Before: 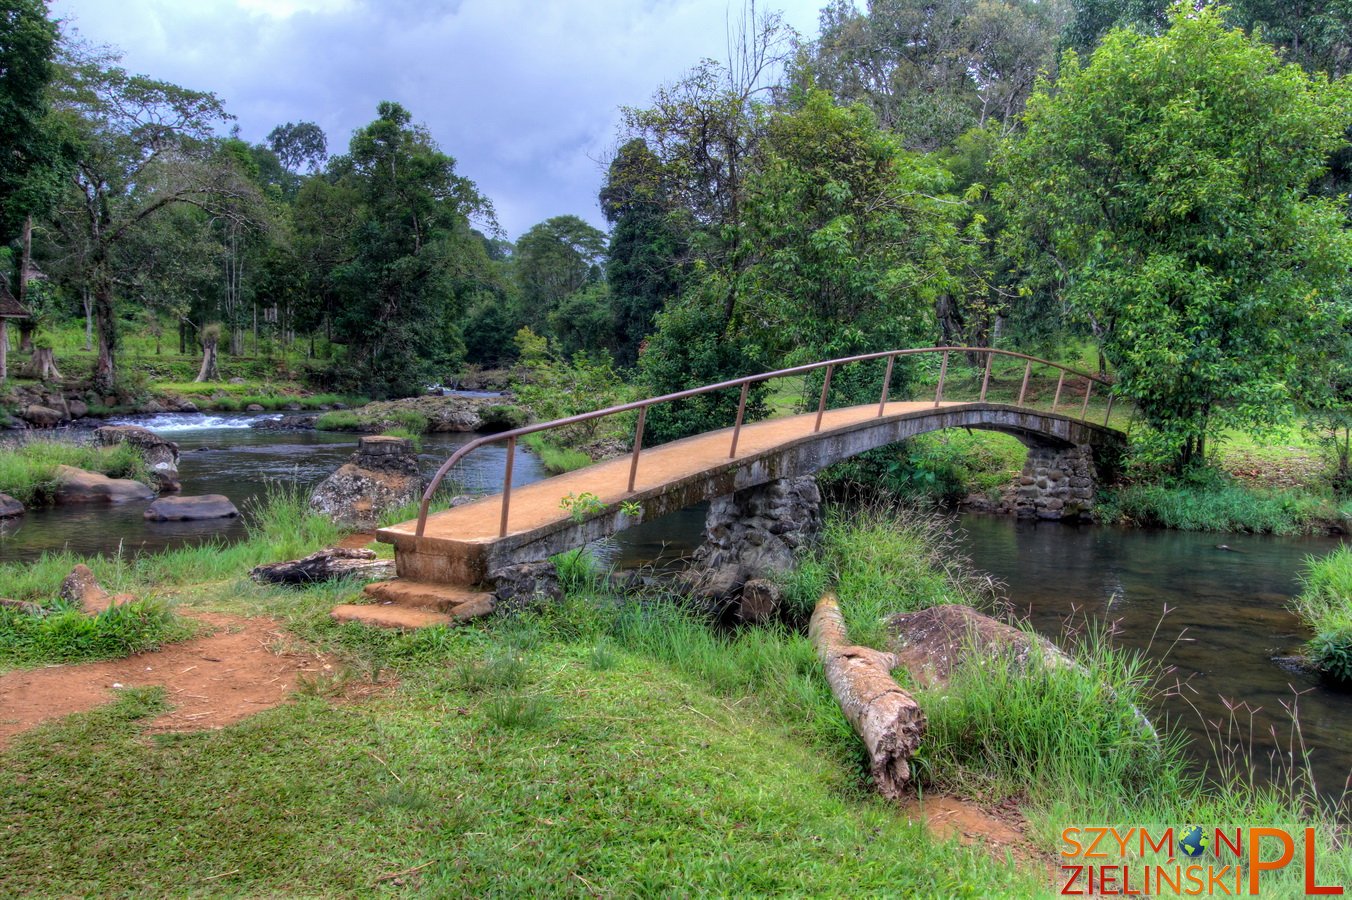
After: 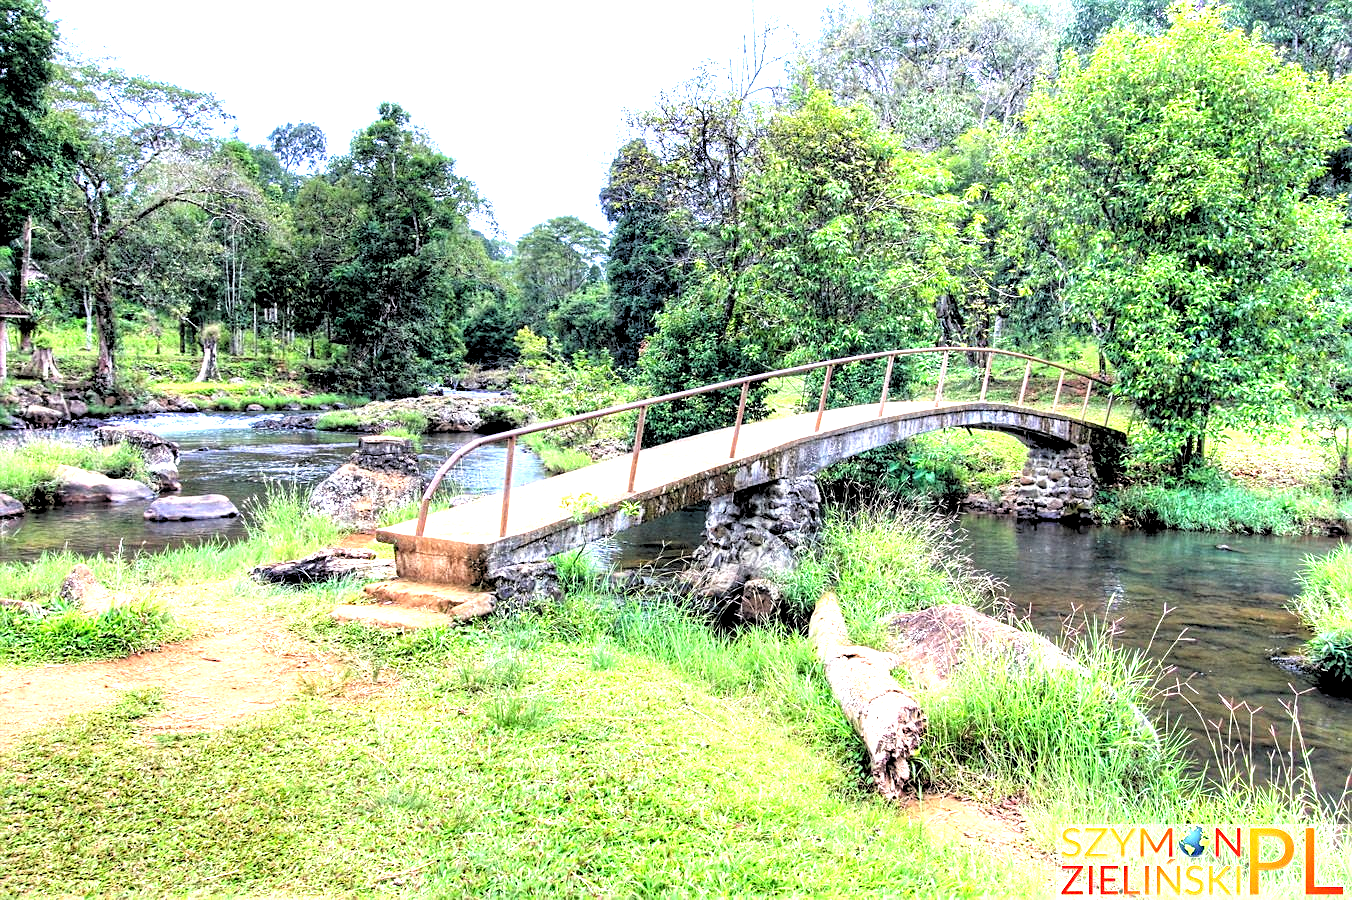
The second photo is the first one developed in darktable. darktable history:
exposure: black level correction 0, exposure 1.975 EV, compensate exposure bias true, compensate highlight preservation false
sharpen: on, module defaults
rgb levels: levels [[0.029, 0.461, 0.922], [0, 0.5, 1], [0, 0.5, 1]]
